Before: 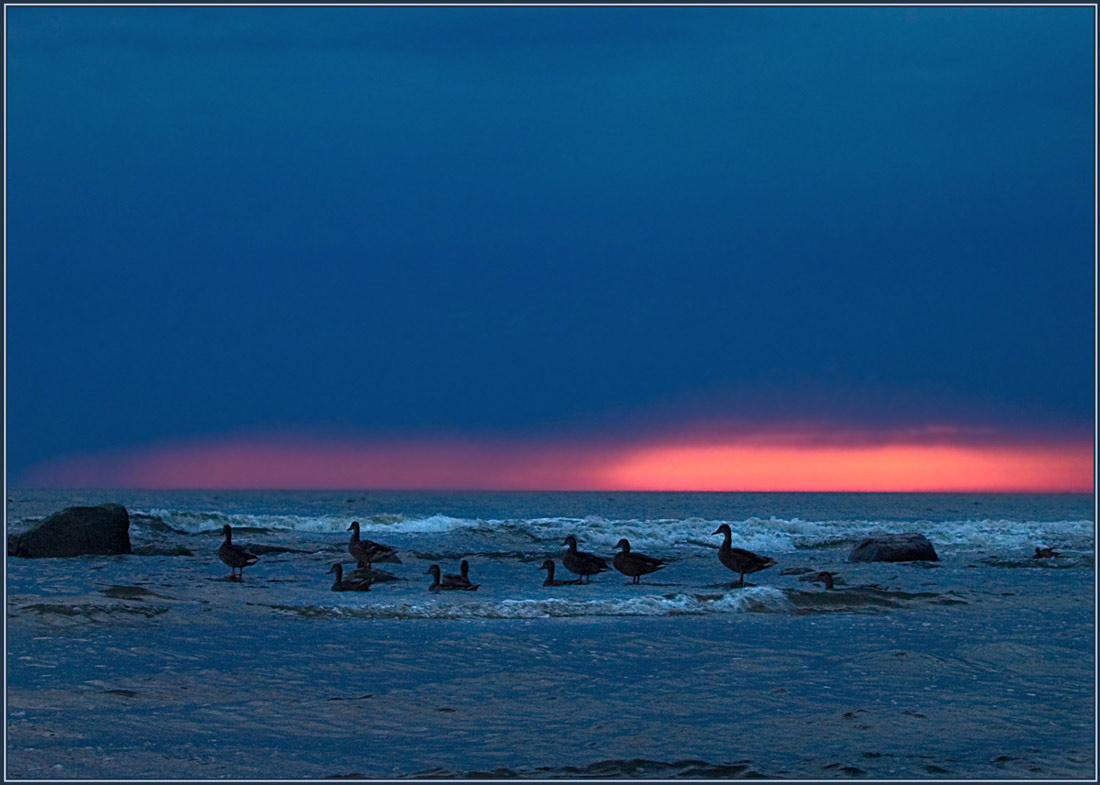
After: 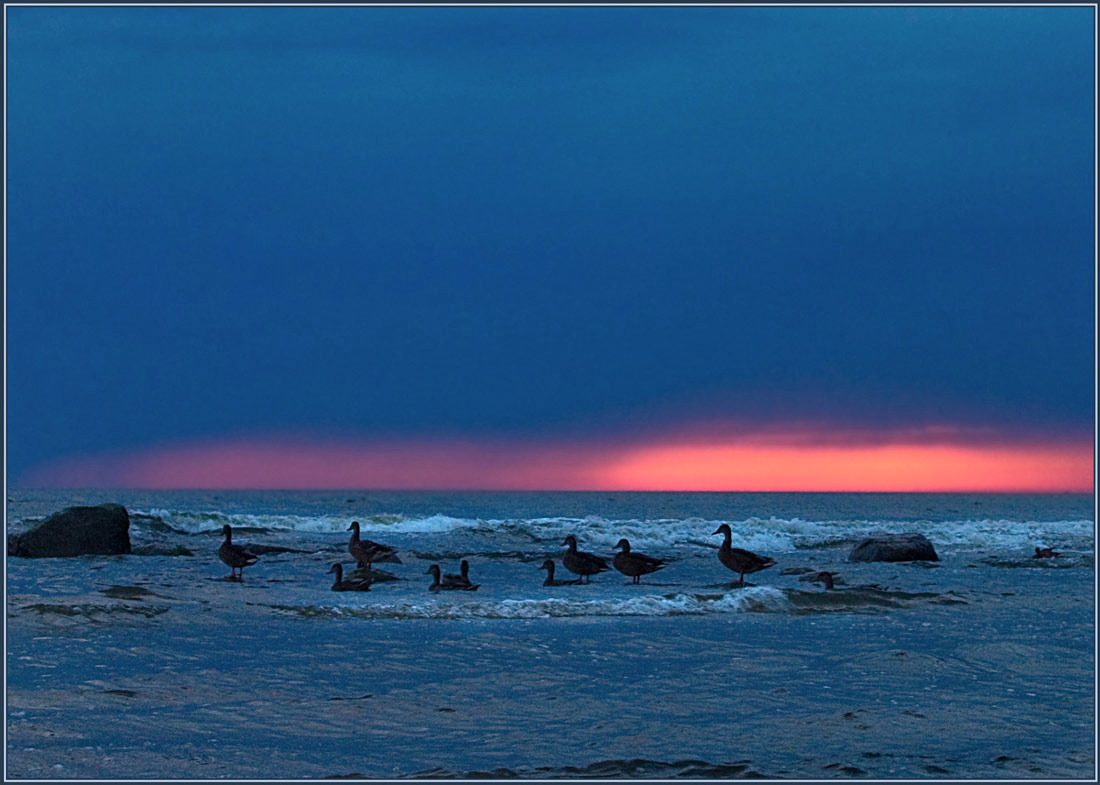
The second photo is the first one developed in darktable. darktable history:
shadows and highlights: radius 117.9, shadows 41.71, highlights -62.03, soften with gaussian
exposure: exposure -0.059 EV, compensate exposure bias true, compensate highlight preservation false
